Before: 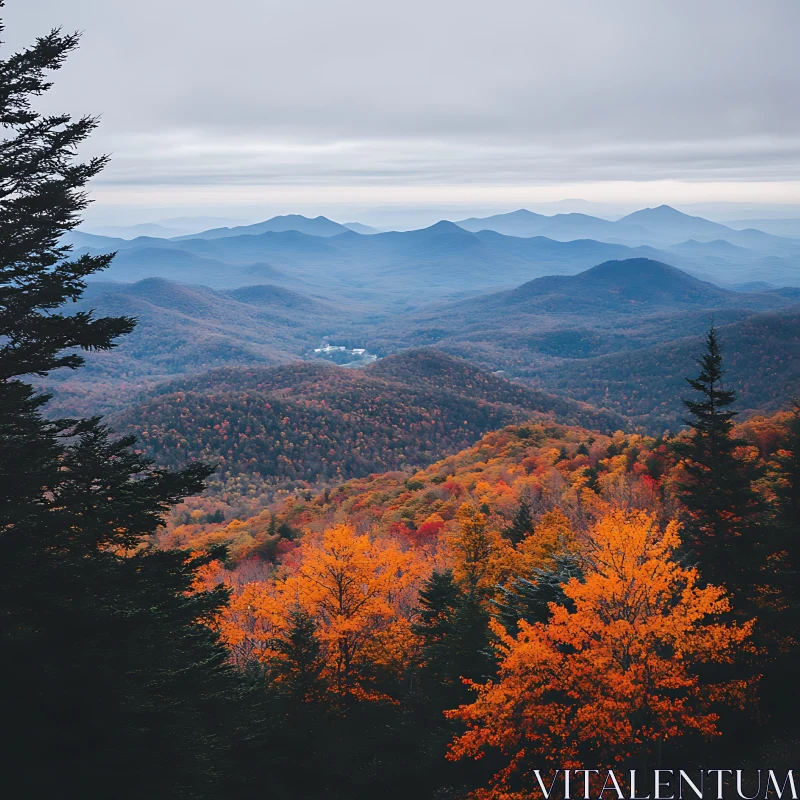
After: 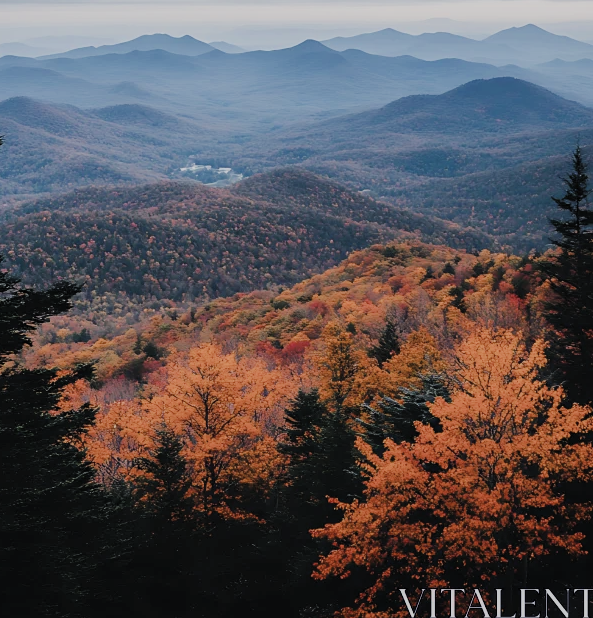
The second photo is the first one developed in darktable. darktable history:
color balance rgb: perceptual saturation grading › global saturation -1.952%, perceptual saturation grading › highlights -7.991%, perceptual saturation grading › mid-tones 8.264%, perceptual saturation grading › shadows 4.057%, global vibrance 16.198%, saturation formula JzAzBz (2021)
filmic rgb: black relative exposure -7.38 EV, white relative exposure 5.06 EV, hardness 3.2, add noise in highlights 0.001, color science v3 (2019), use custom middle-gray values true, contrast in highlights soft
contrast brightness saturation: contrast 0.061, brightness -0.008, saturation -0.211
crop: left 16.831%, top 22.709%, right 8.951%
